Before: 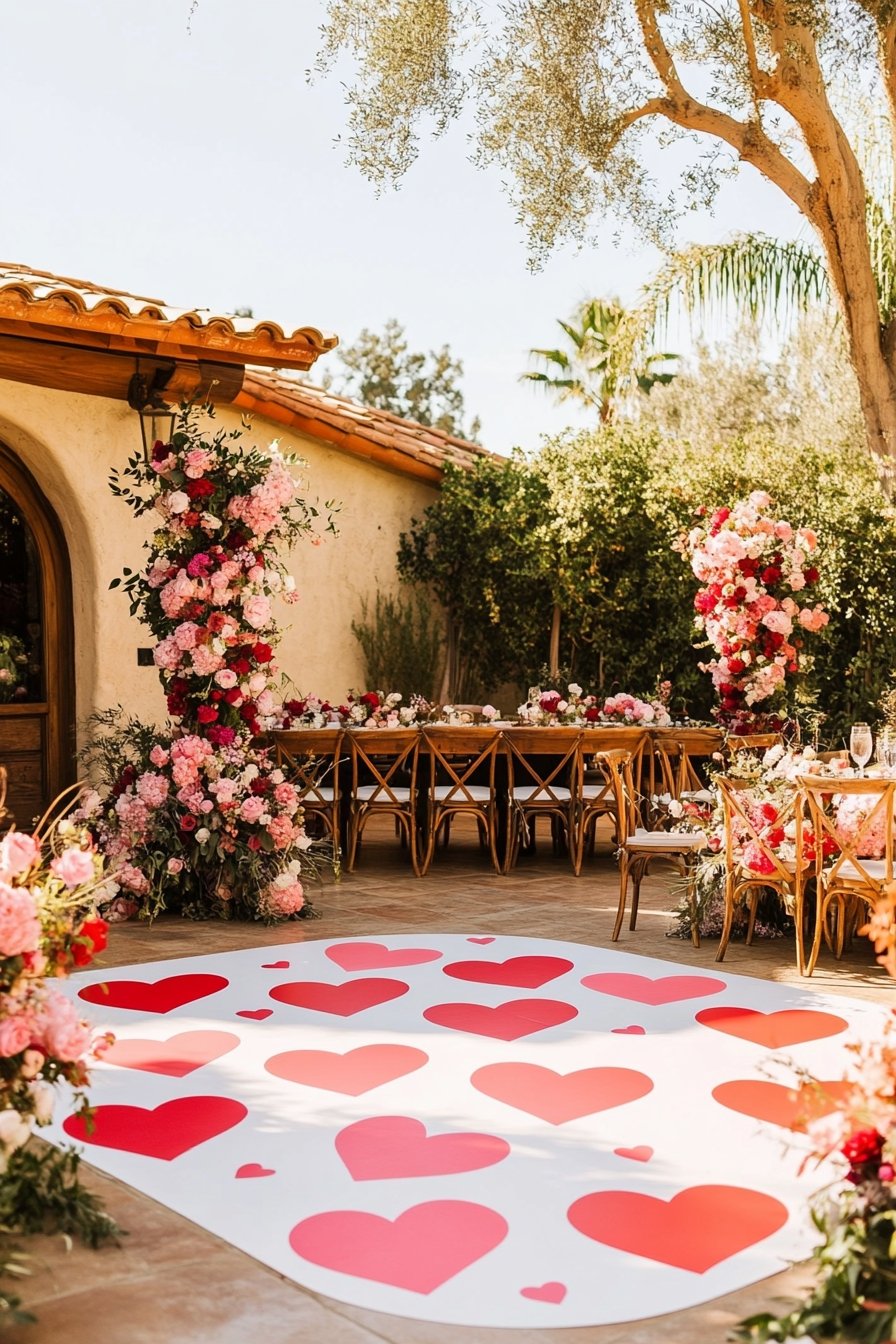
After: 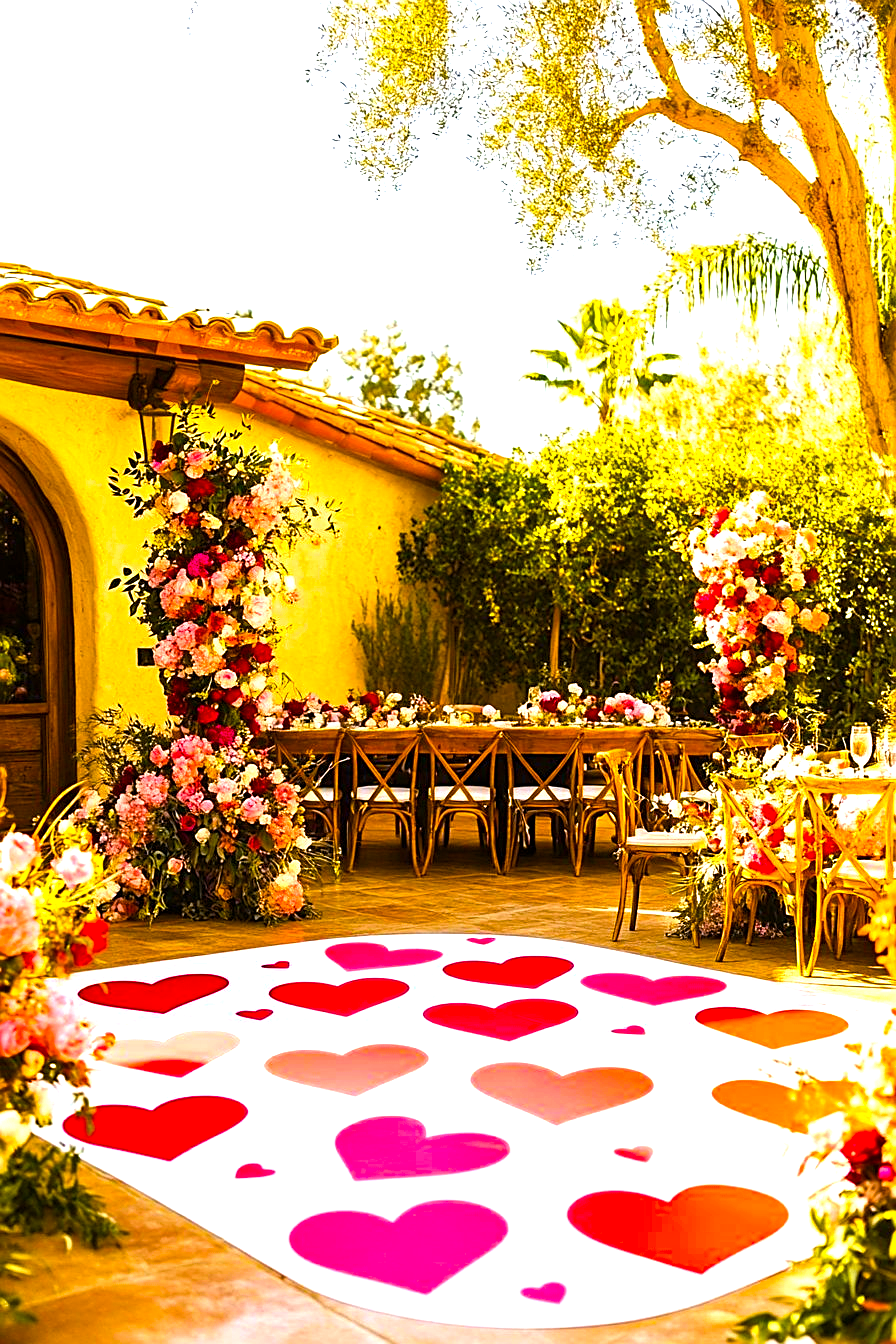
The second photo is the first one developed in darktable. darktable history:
haze removal: compatibility mode true, adaptive false
color balance rgb: linear chroma grading › global chroma 25%, perceptual saturation grading › global saturation 40%, perceptual brilliance grading › global brilliance 30%, global vibrance 40%
sharpen: on, module defaults
